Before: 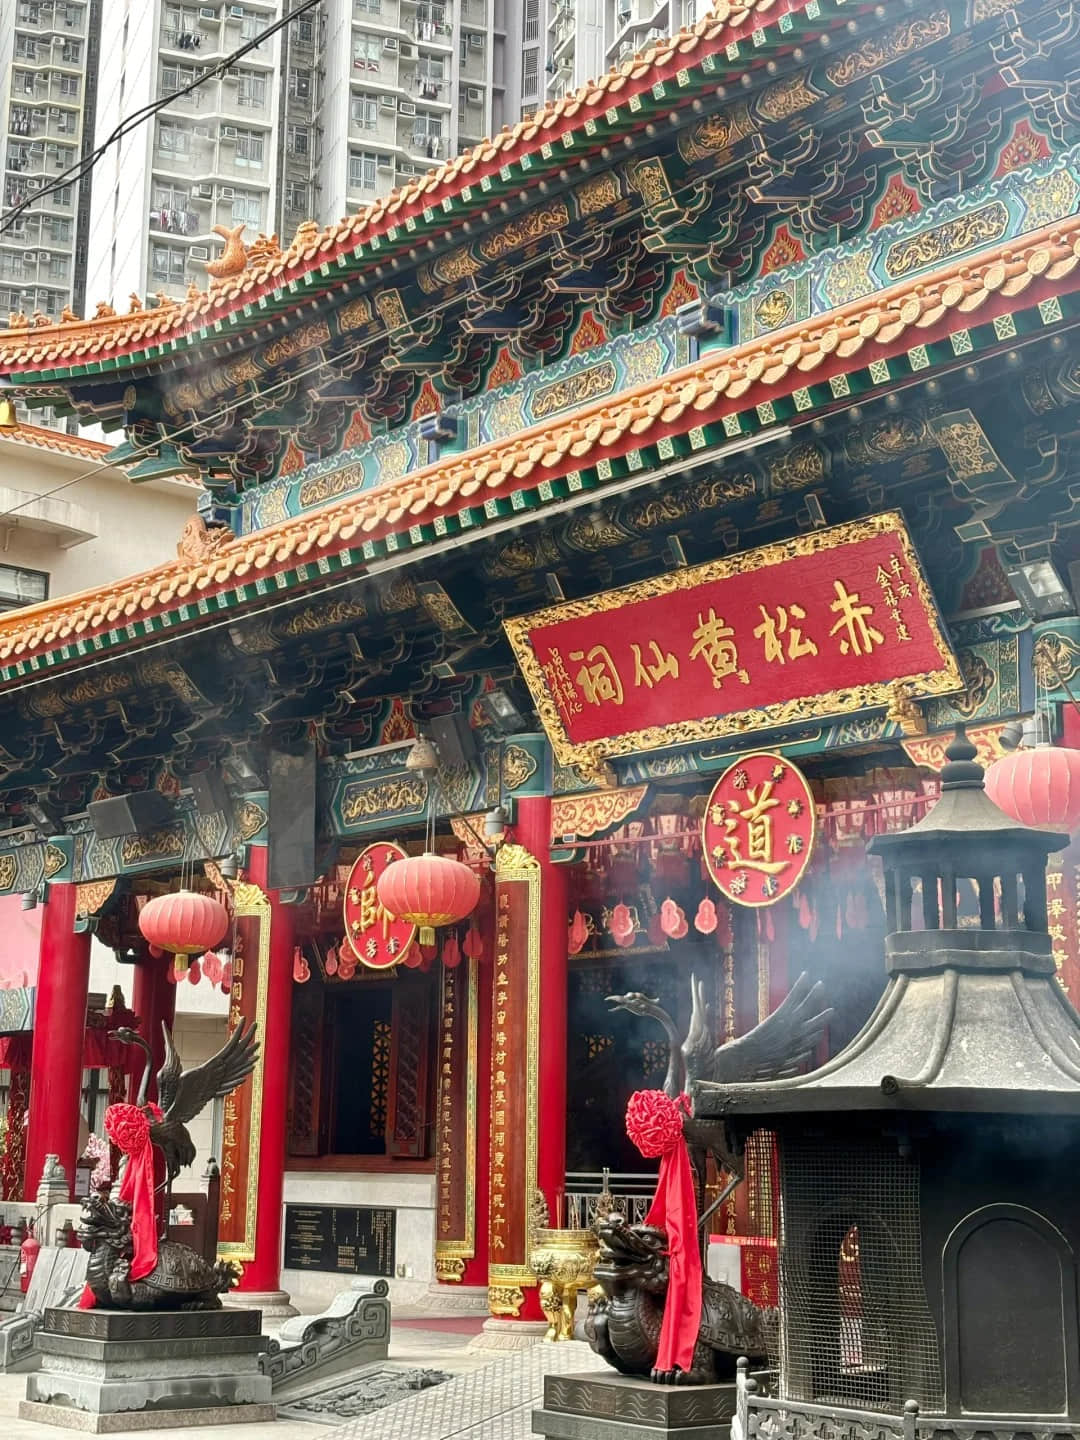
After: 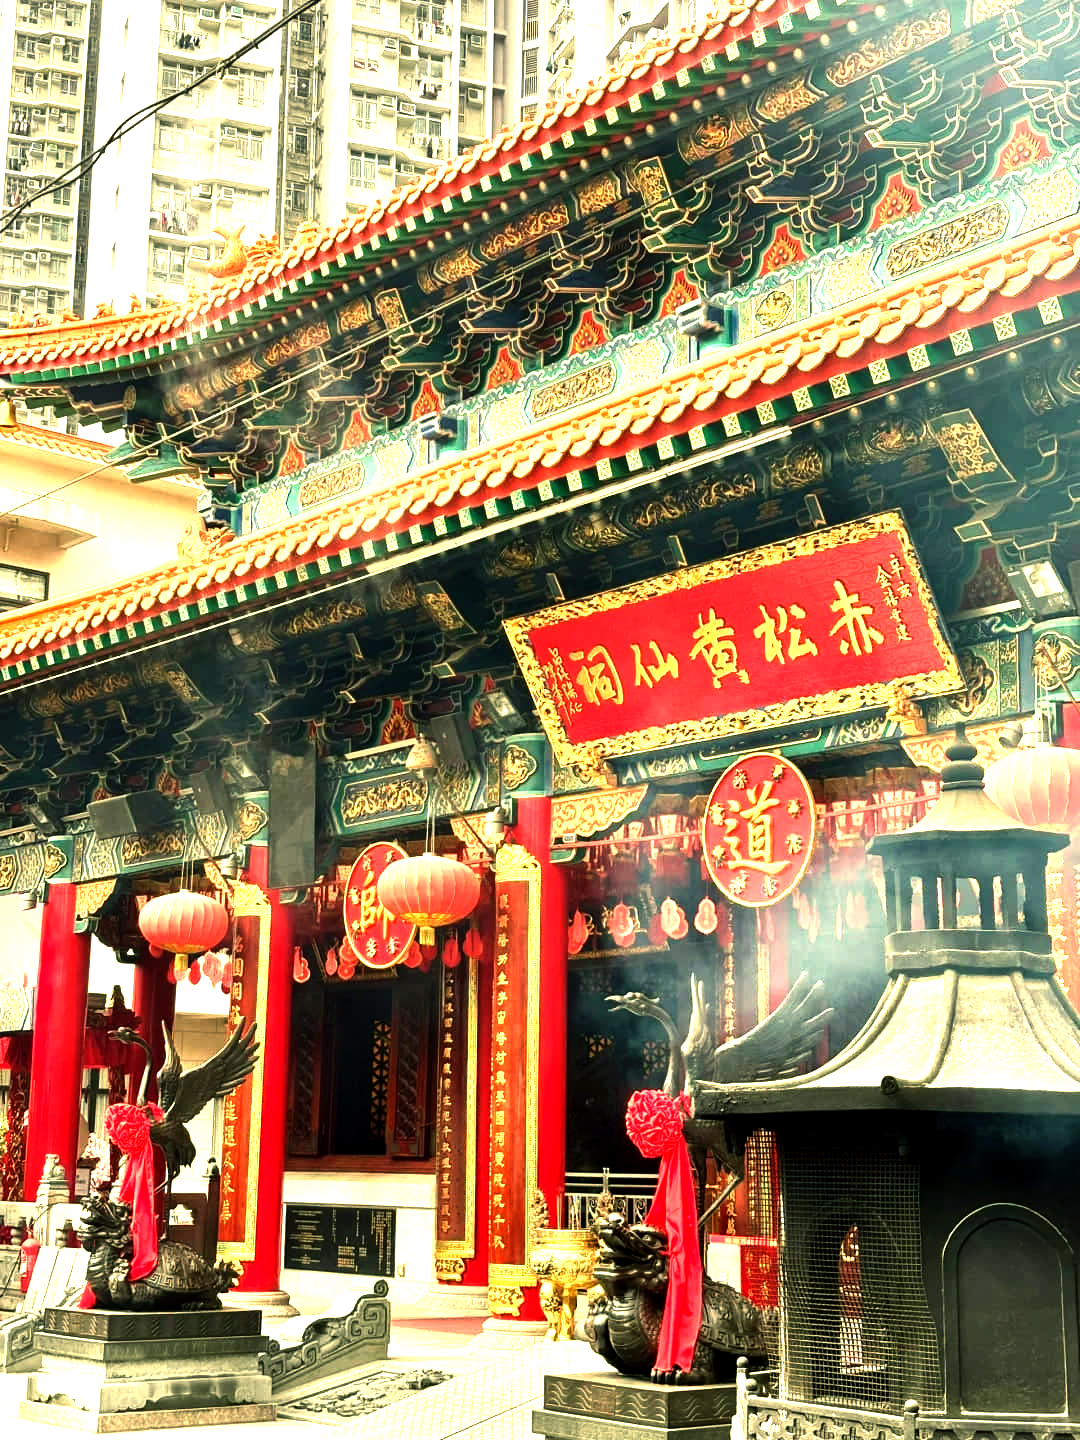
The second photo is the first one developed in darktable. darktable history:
exposure: black level correction 0, exposure 1 EV, compensate highlight preservation false
color balance: mode lift, gamma, gain (sRGB), lift [1.014, 0.966, 0.918, 0.87], gamma [0.86, 0.734, 0.918, 0.976], gain [1.063, 1.13, 1.063, 0.86]
